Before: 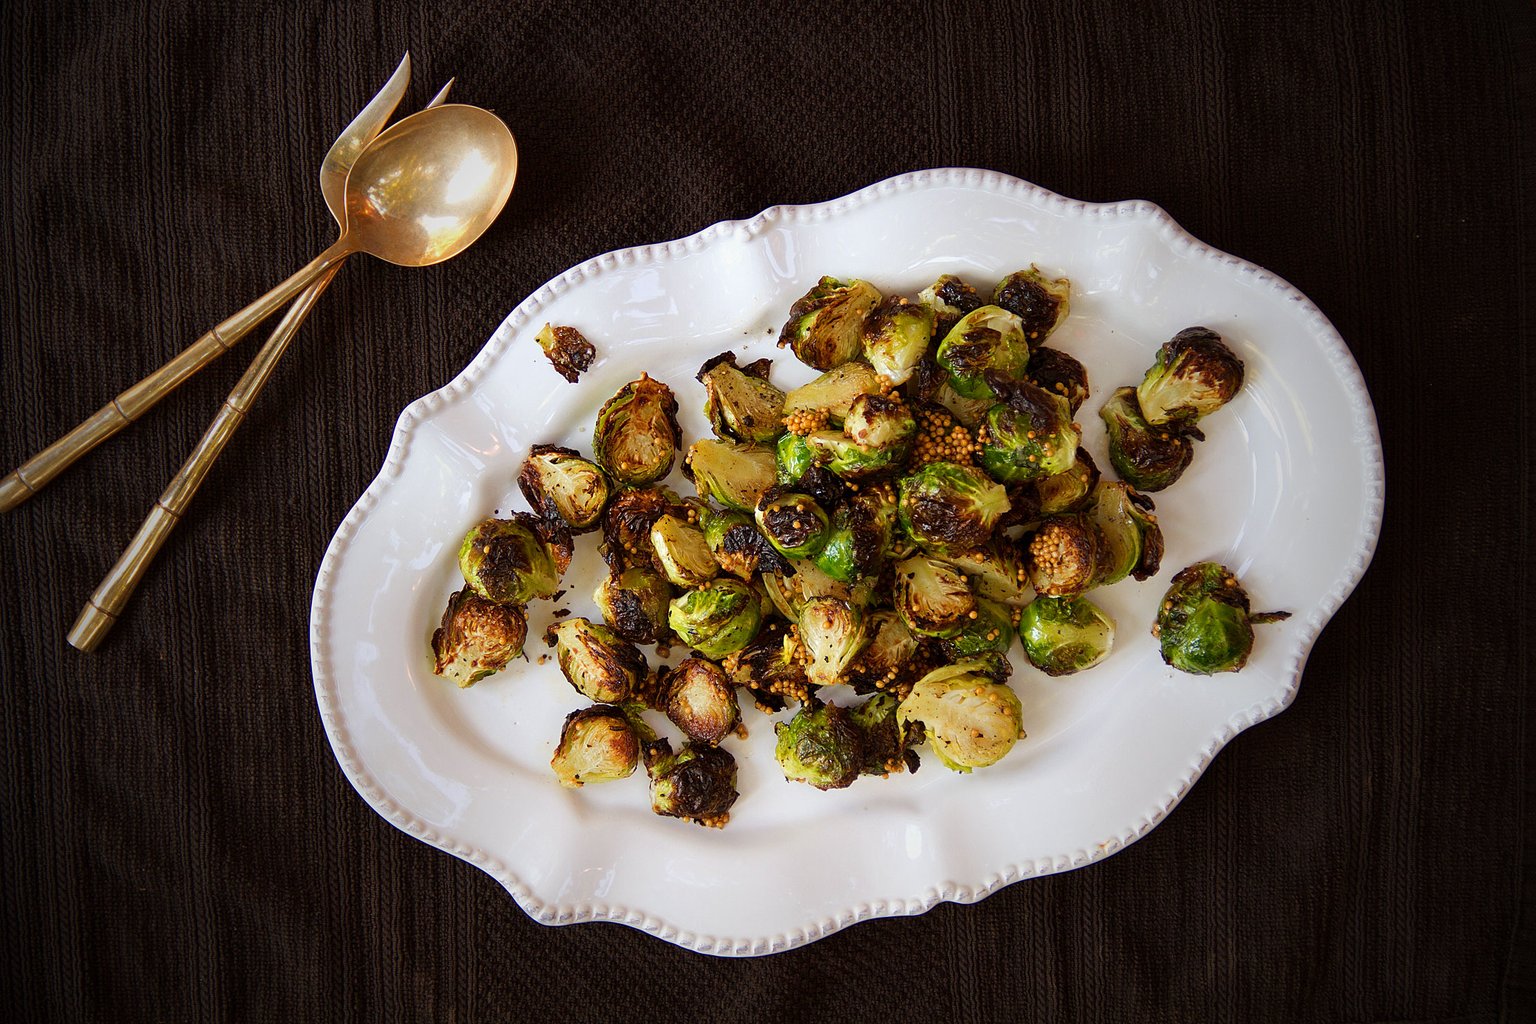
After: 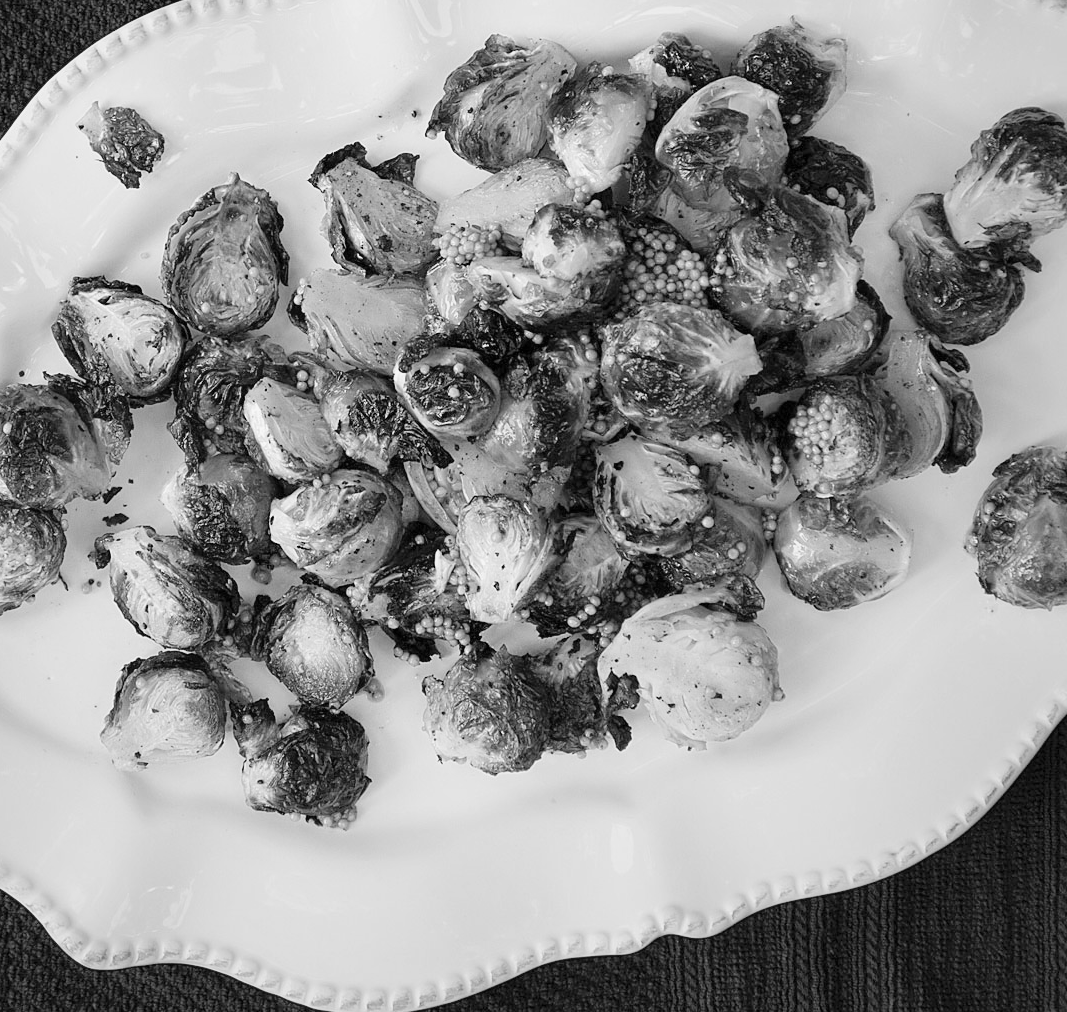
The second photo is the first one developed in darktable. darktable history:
monochrome: a 73.58, b 64.21
global tonemap: drago (0.7, 100)
crop: left 31.379%, top 24.658%, right 20.326%, bottom 6.628%
exposure: exposure 0.15 EV, compensate highlight preservation false
